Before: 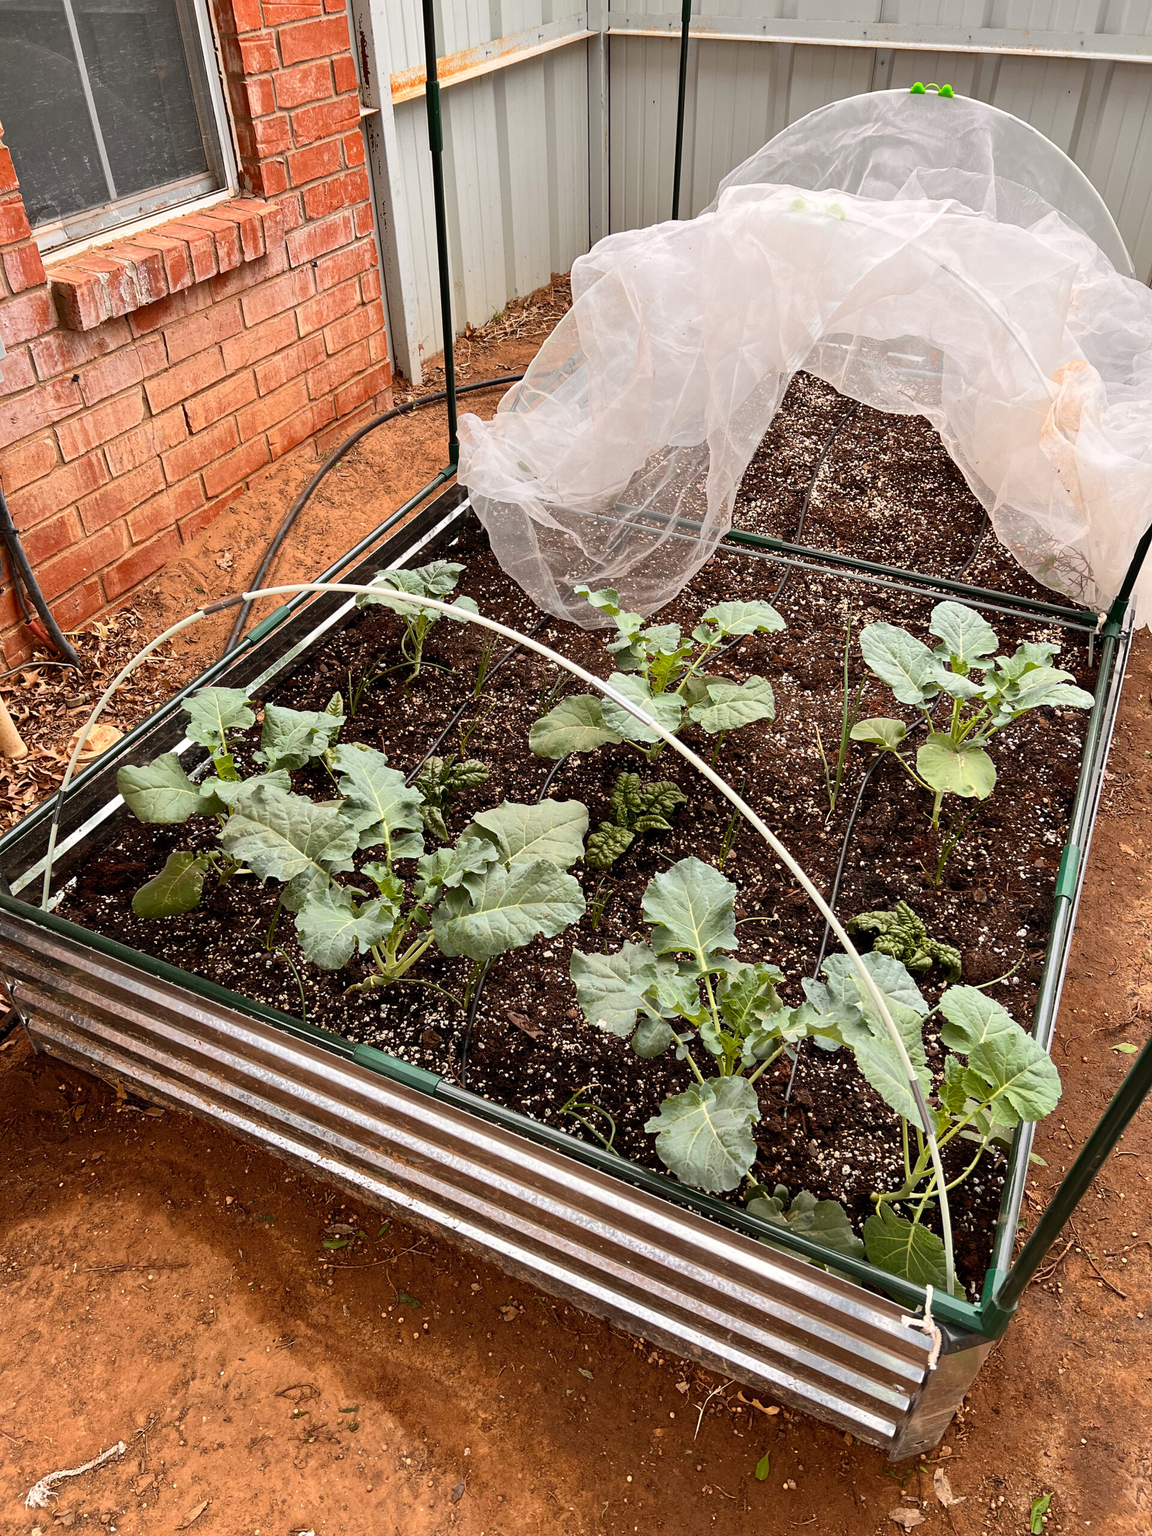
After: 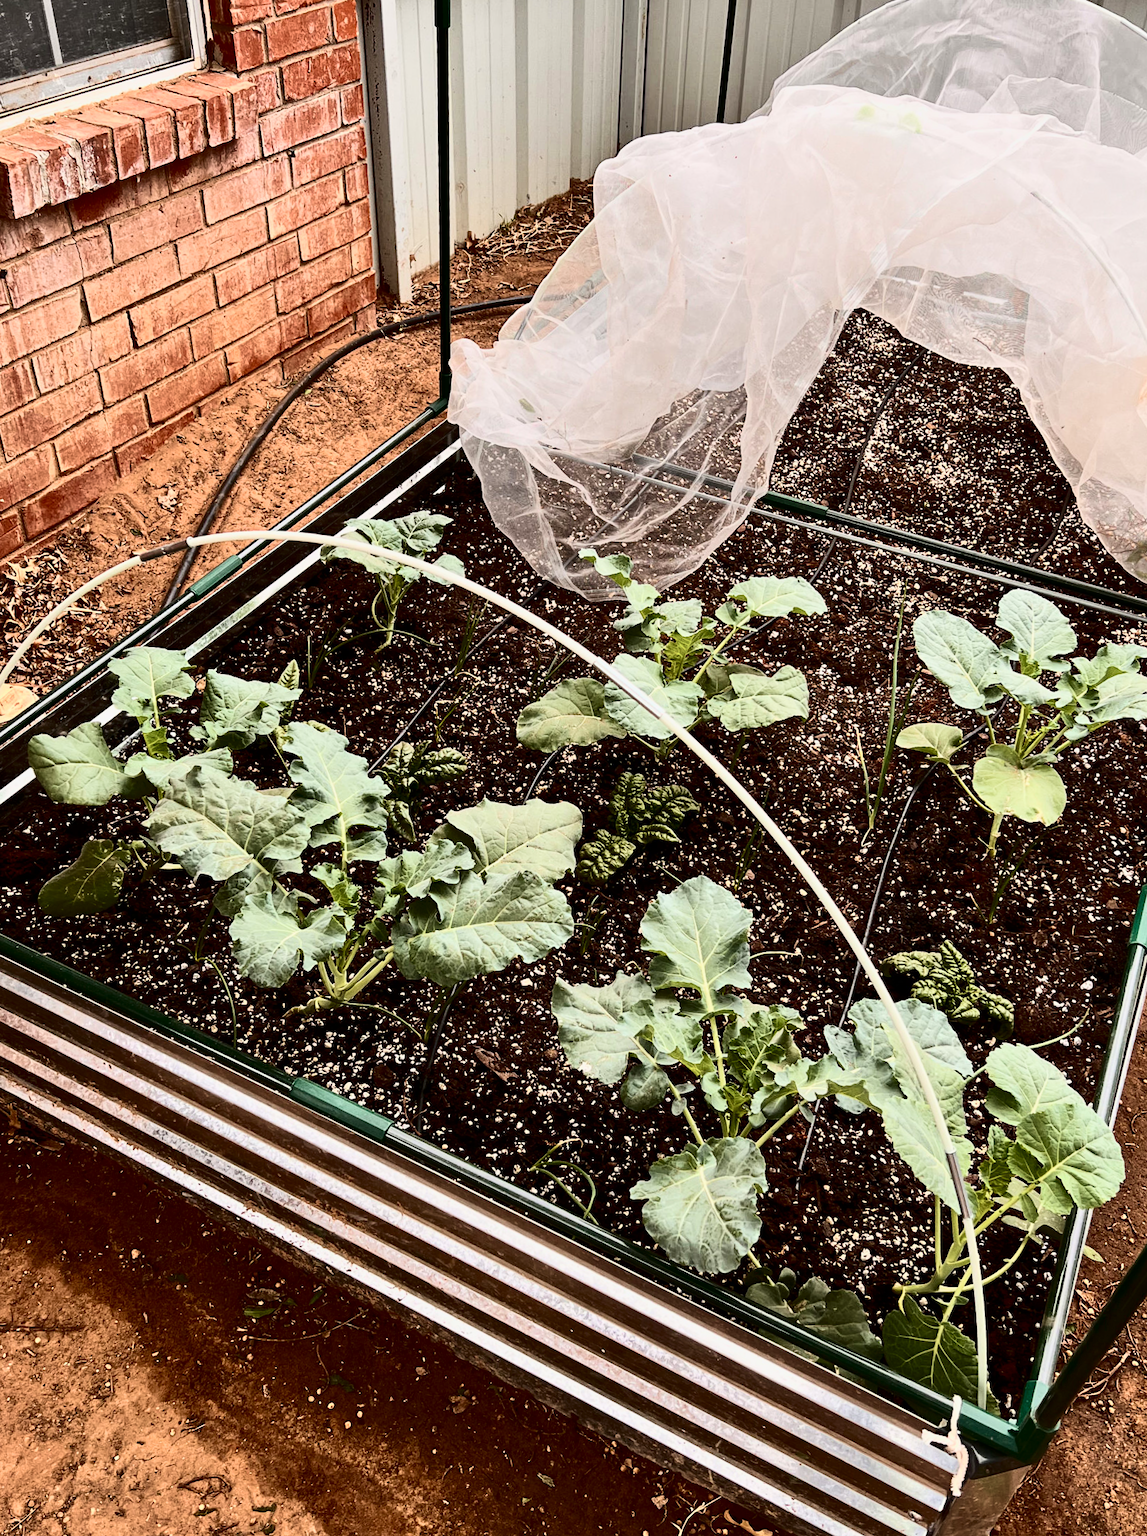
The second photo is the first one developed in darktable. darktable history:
crop and rotate: angle -2.88°, left 5.427%, top 5.179%, right 4.763%, bottom 4.69%
tone equalizer: -8 EV -0.002 EV, -7 EV 0.005 EV, -6 EV -0.019 EV, -5 EV 0.016 EV, -4 EV -0.026 EV, -3 EV 0.033 EV, -2 EV -0.043 EV, -1 EV -0.295 EV, +0 EV -0.603 EV
contrast brightness saturation: contrast 0.494, saturation -0.087
velvia: on, module defaults
